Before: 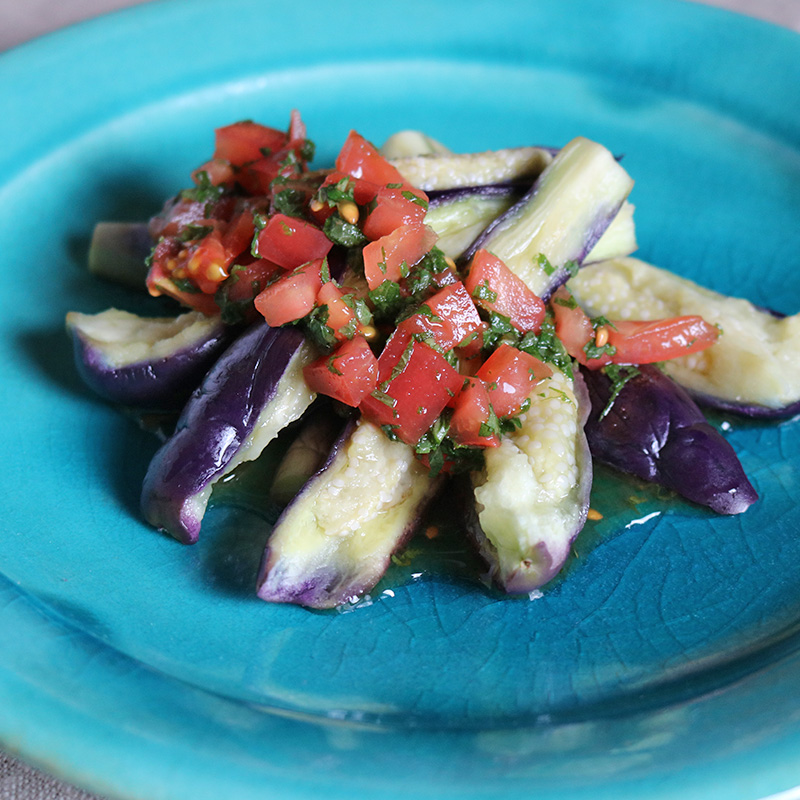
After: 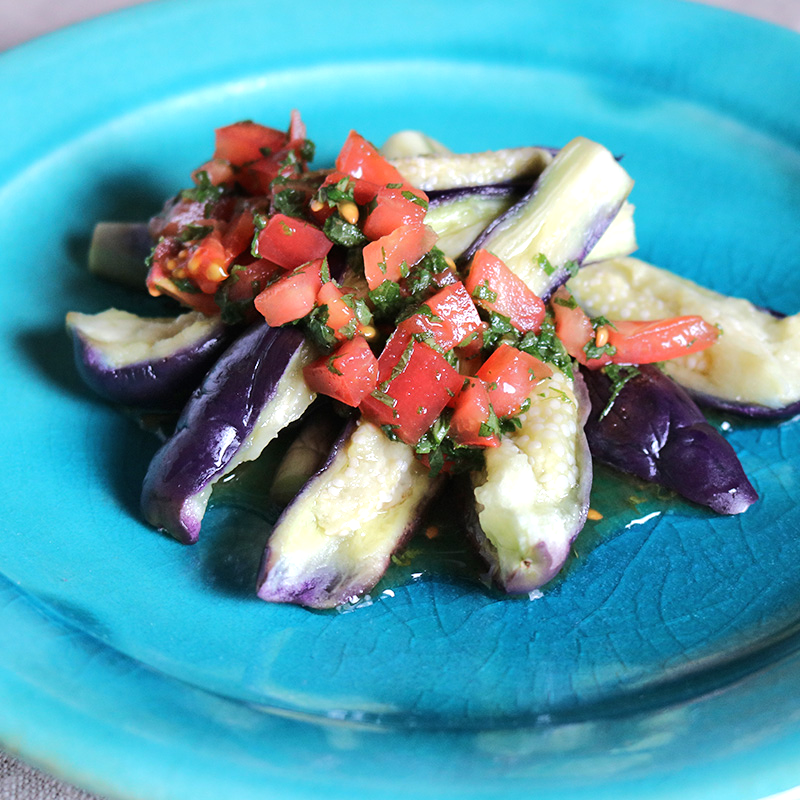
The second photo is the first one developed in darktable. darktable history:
tone equalizer: -8 EV -0.417 EV, -7 EV -0.389 EV, -6 EV -0.333 EV, -5 EV -0.222 EV, -3 EV 0.222 EV, -2 EV 0.333 EV, -1 EV 0.389 EV, +0 EV 0.417 EV, edges refinement/feathering 500, mask exposure compensation -1.57 EV, preserve details no
base curve: curves: ch0 [(0, 0) (0.262, 0.32) (0.722, 0.705) (1, 1)]
